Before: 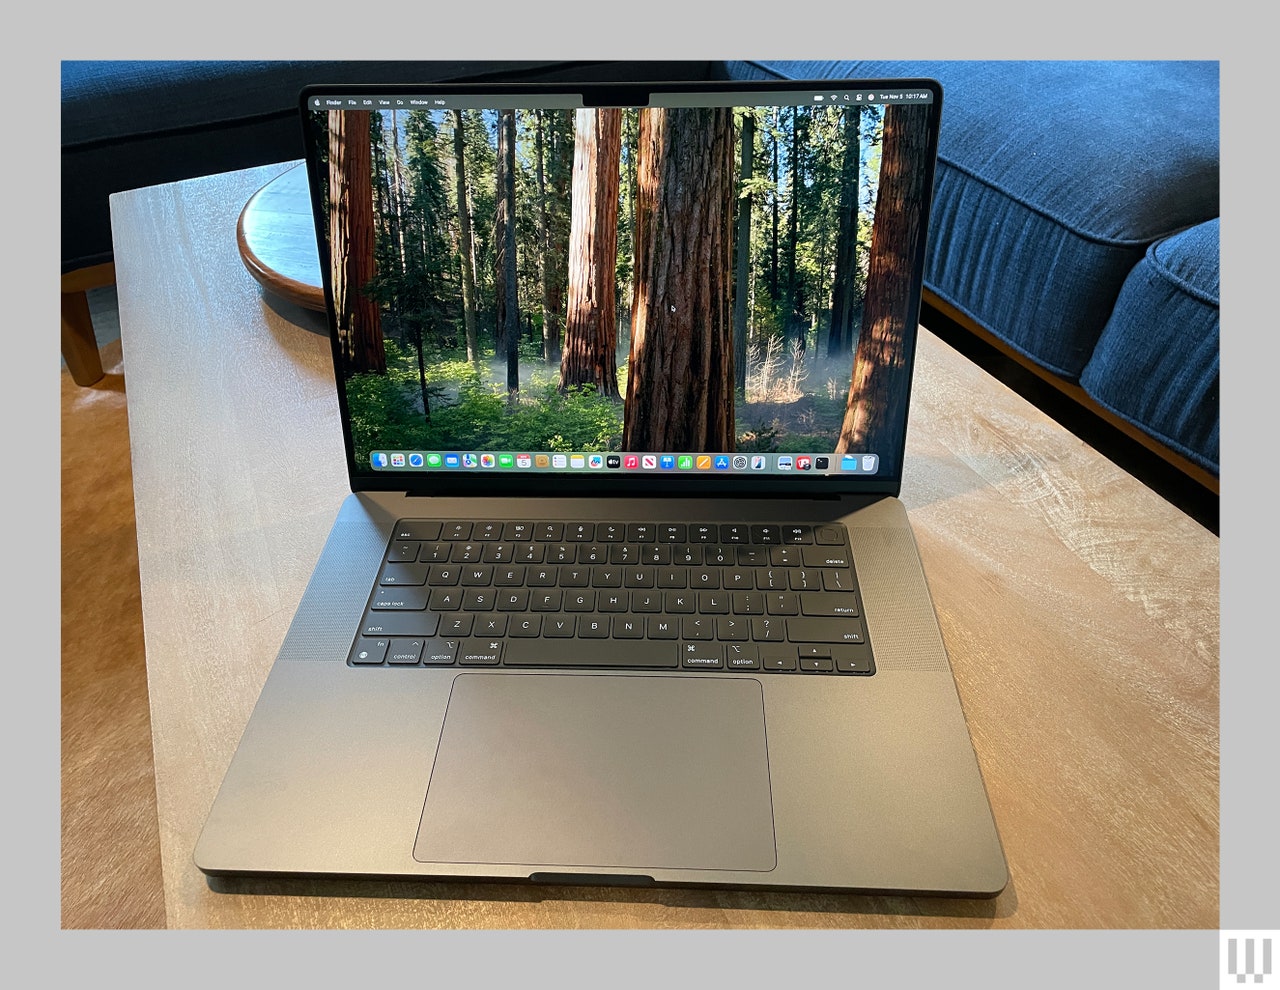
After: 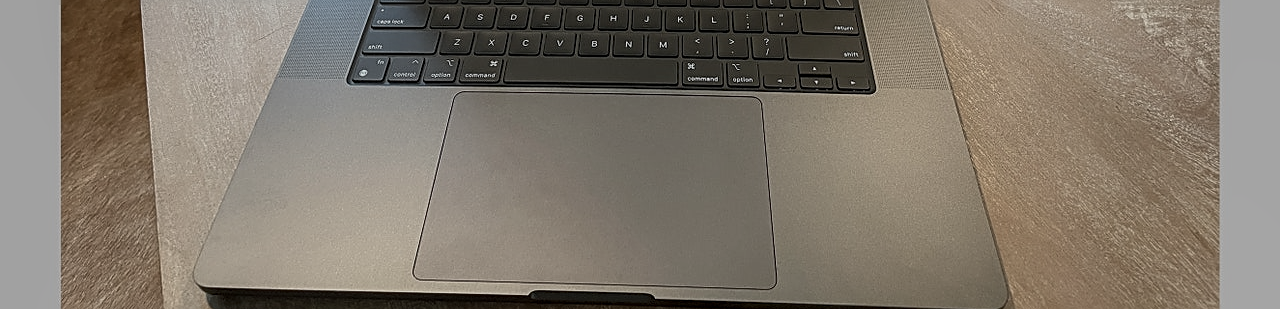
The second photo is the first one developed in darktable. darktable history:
exposure: black level correction 0, exposure -0.762 EV, compensate highlight preservation false
crop and rotate: top 58.878%, bottom 9.826%
color correction: highlights b* -0.001
local contrast: on, module defaults
contrast brightness saturation: contrast 0.103, saturation -0.363
sharpen: on, module defaults
